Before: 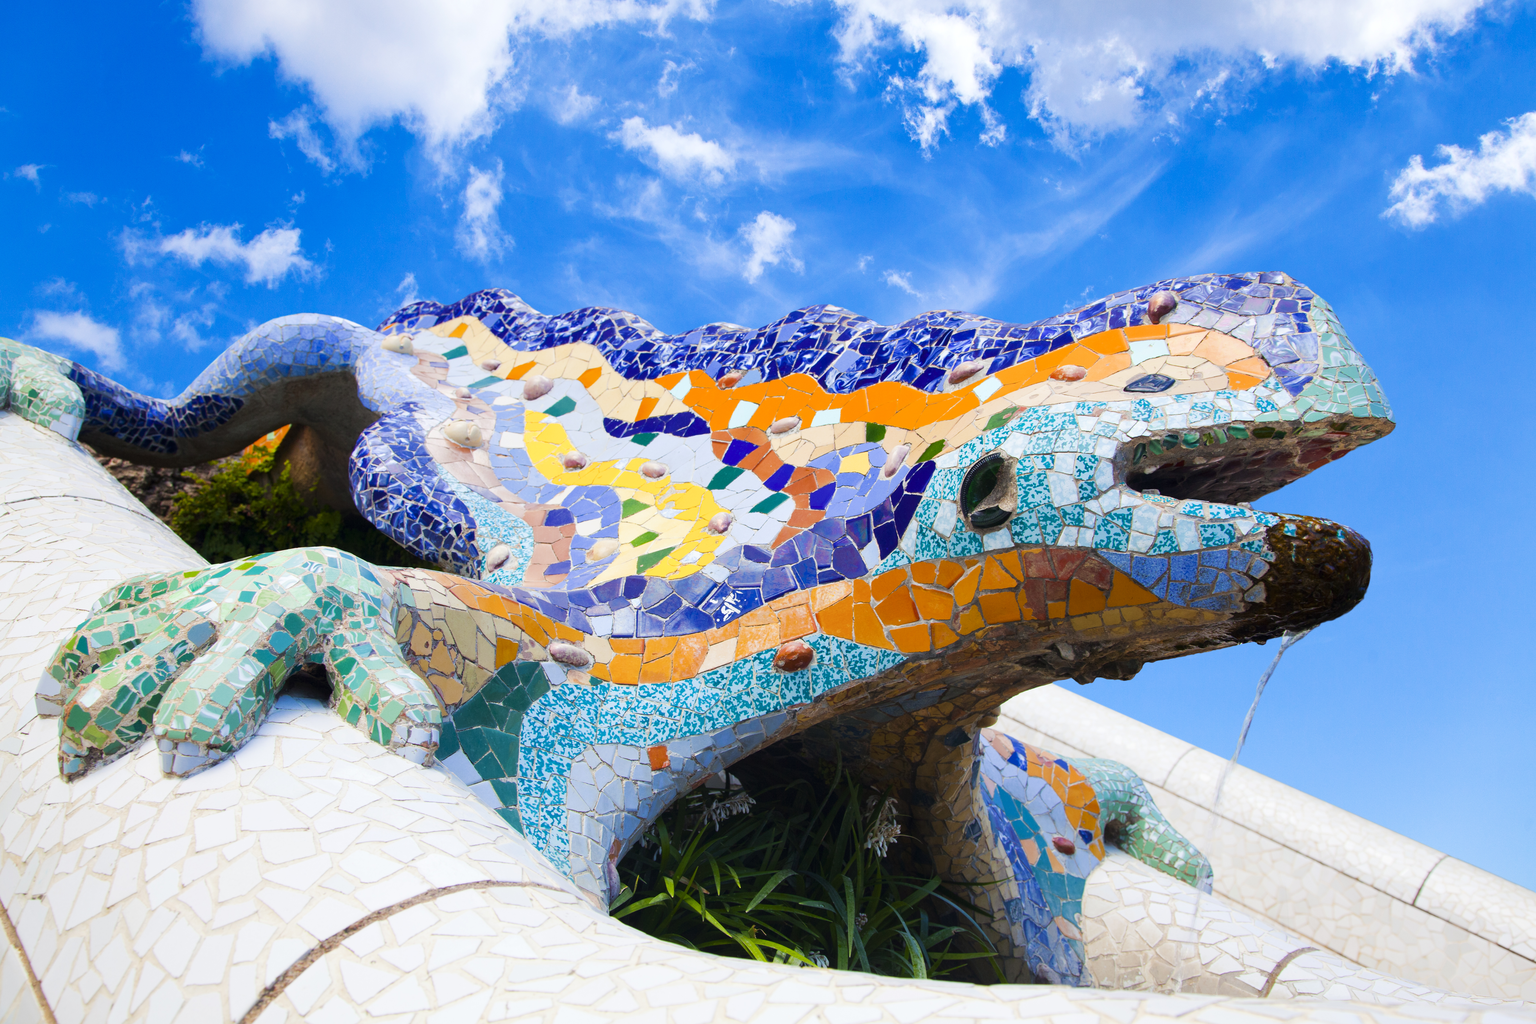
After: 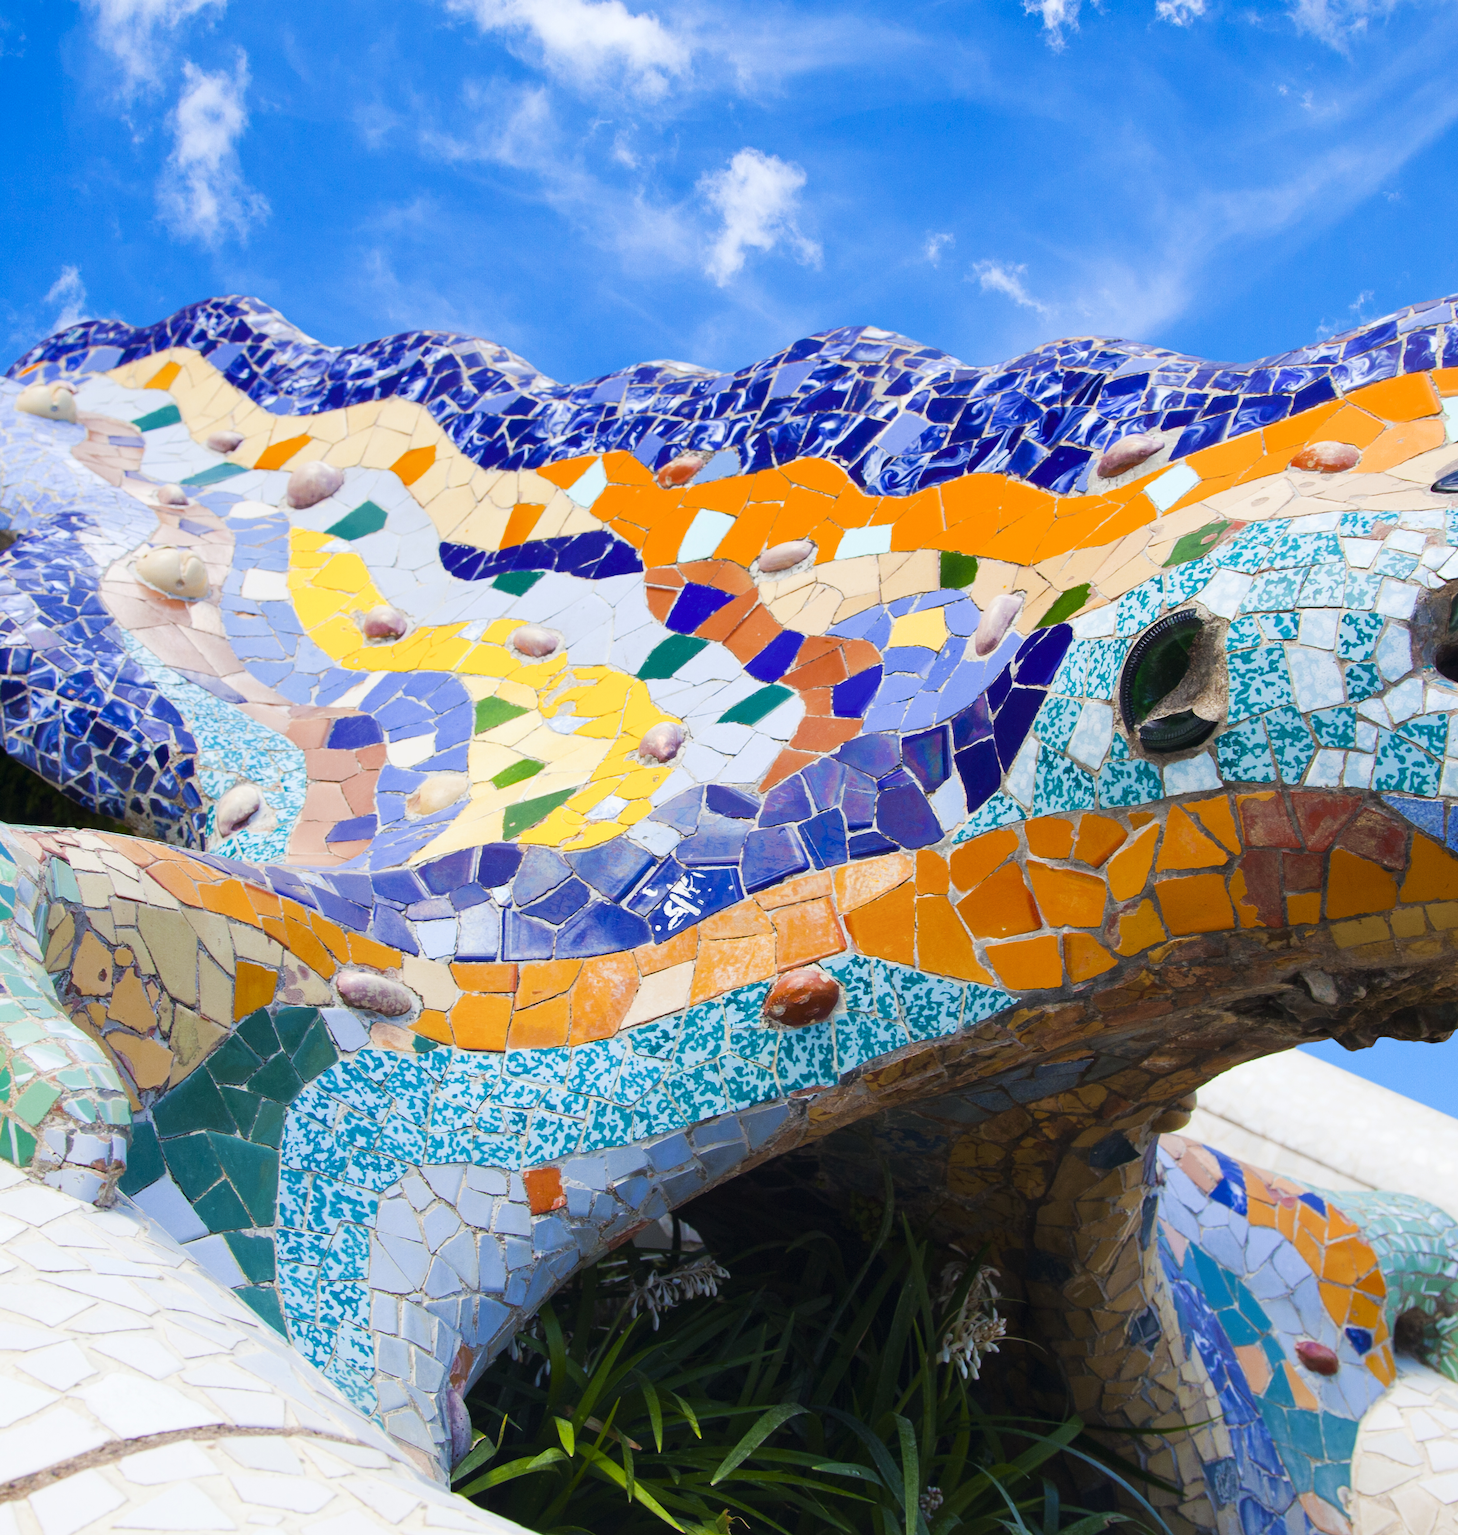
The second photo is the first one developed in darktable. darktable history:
crop and rotate: angle 0.013°, left 24.291%, top 13.04%, right 25.865%, bottom 8.231%
